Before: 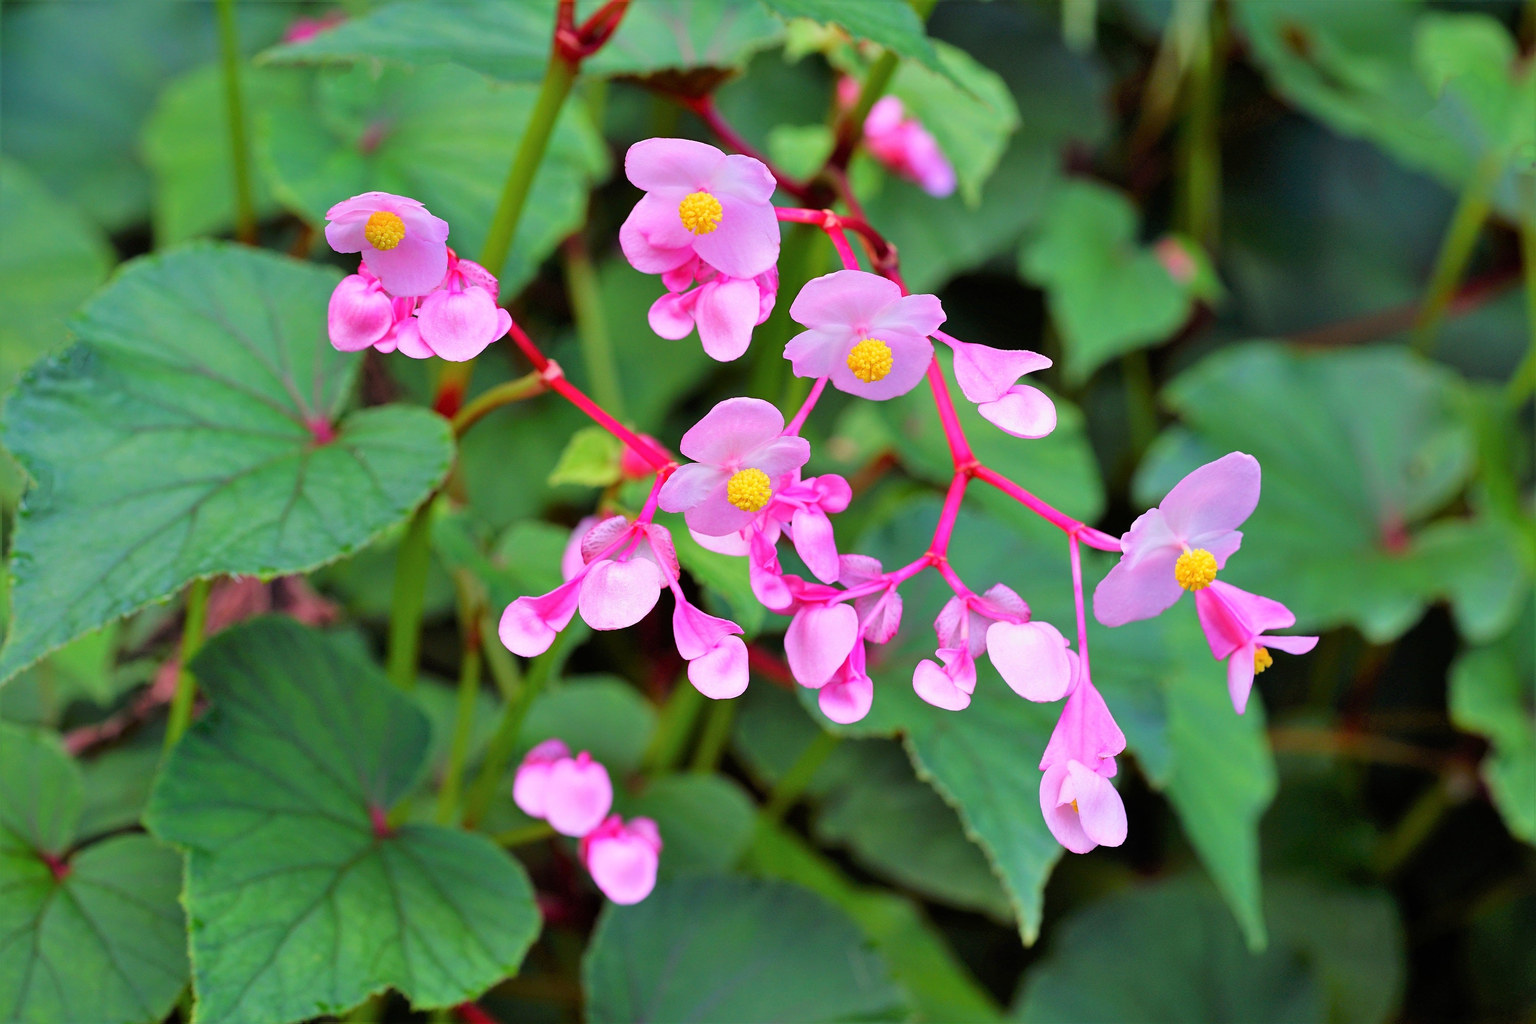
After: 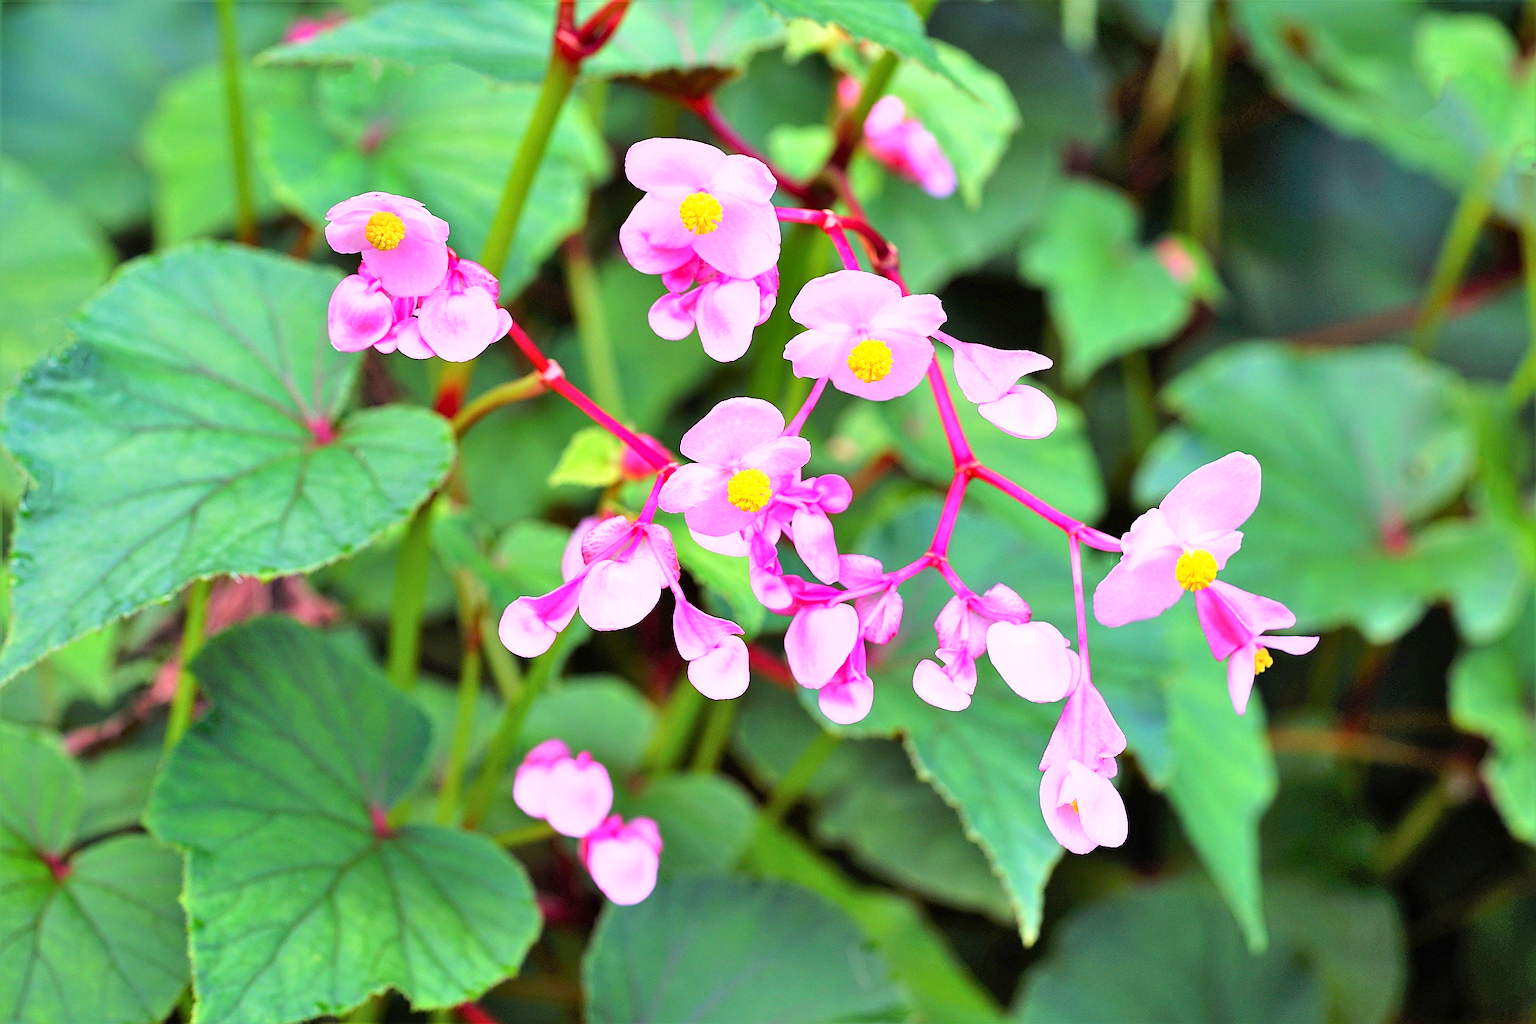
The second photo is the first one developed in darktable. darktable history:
shadows and highlights: shadows 29.51, highlights -30.46, highlights color adjustment 0.336%, low approximation 0.01, soften with gaussian
sharpen: on, module defaults
exposure: exposure 0.943 EV, compensate exposure bias true, compensate highlight preservation false
